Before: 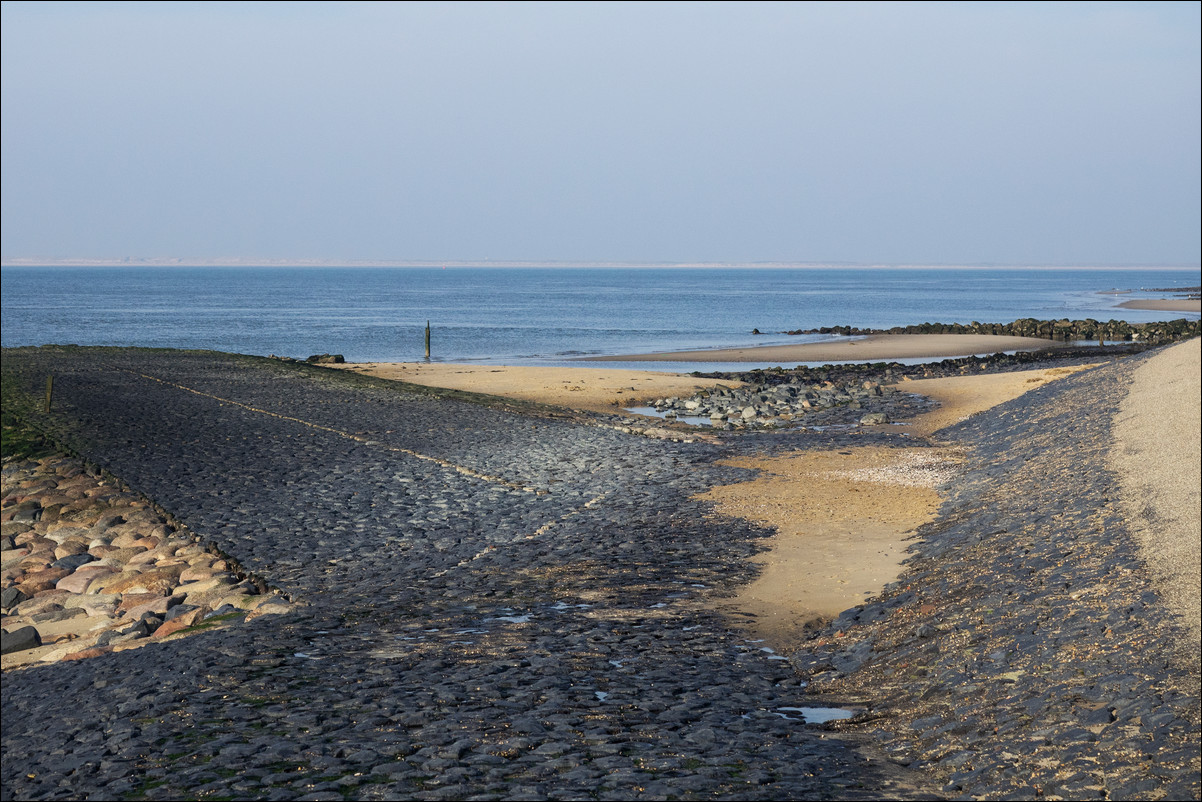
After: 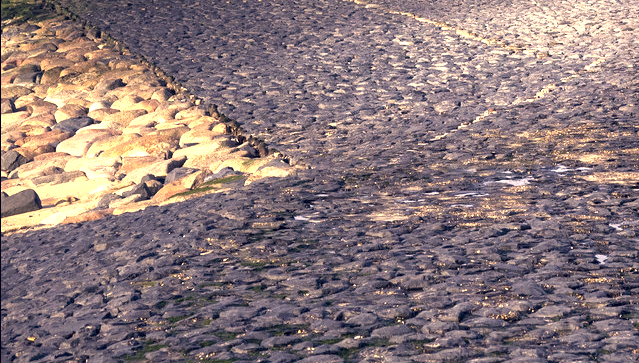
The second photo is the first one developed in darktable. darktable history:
color correction: highlights a* 20.24, highlights b* 26.69, shadows a* 3.3, shadows b* -17.9, saturation 0.753
crop and rotate: top 54.575%, right 46.785%, bottom 0.101%
exposure: black level correction 0.001, exposure 1.645 EV, compensate highlight preservation false
